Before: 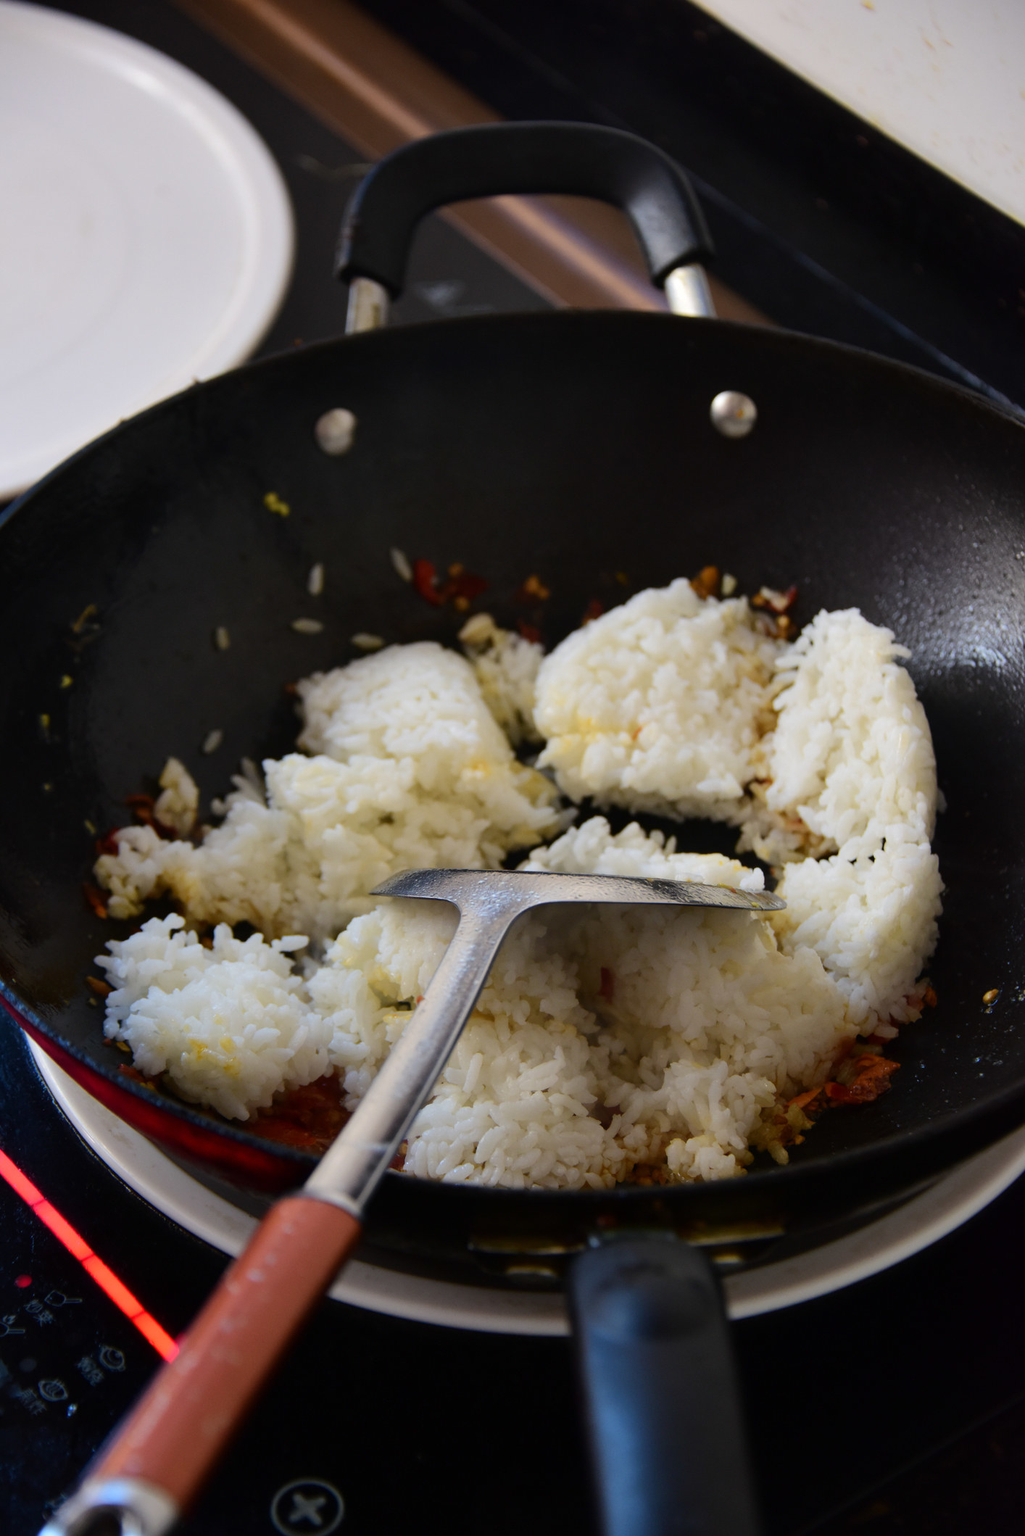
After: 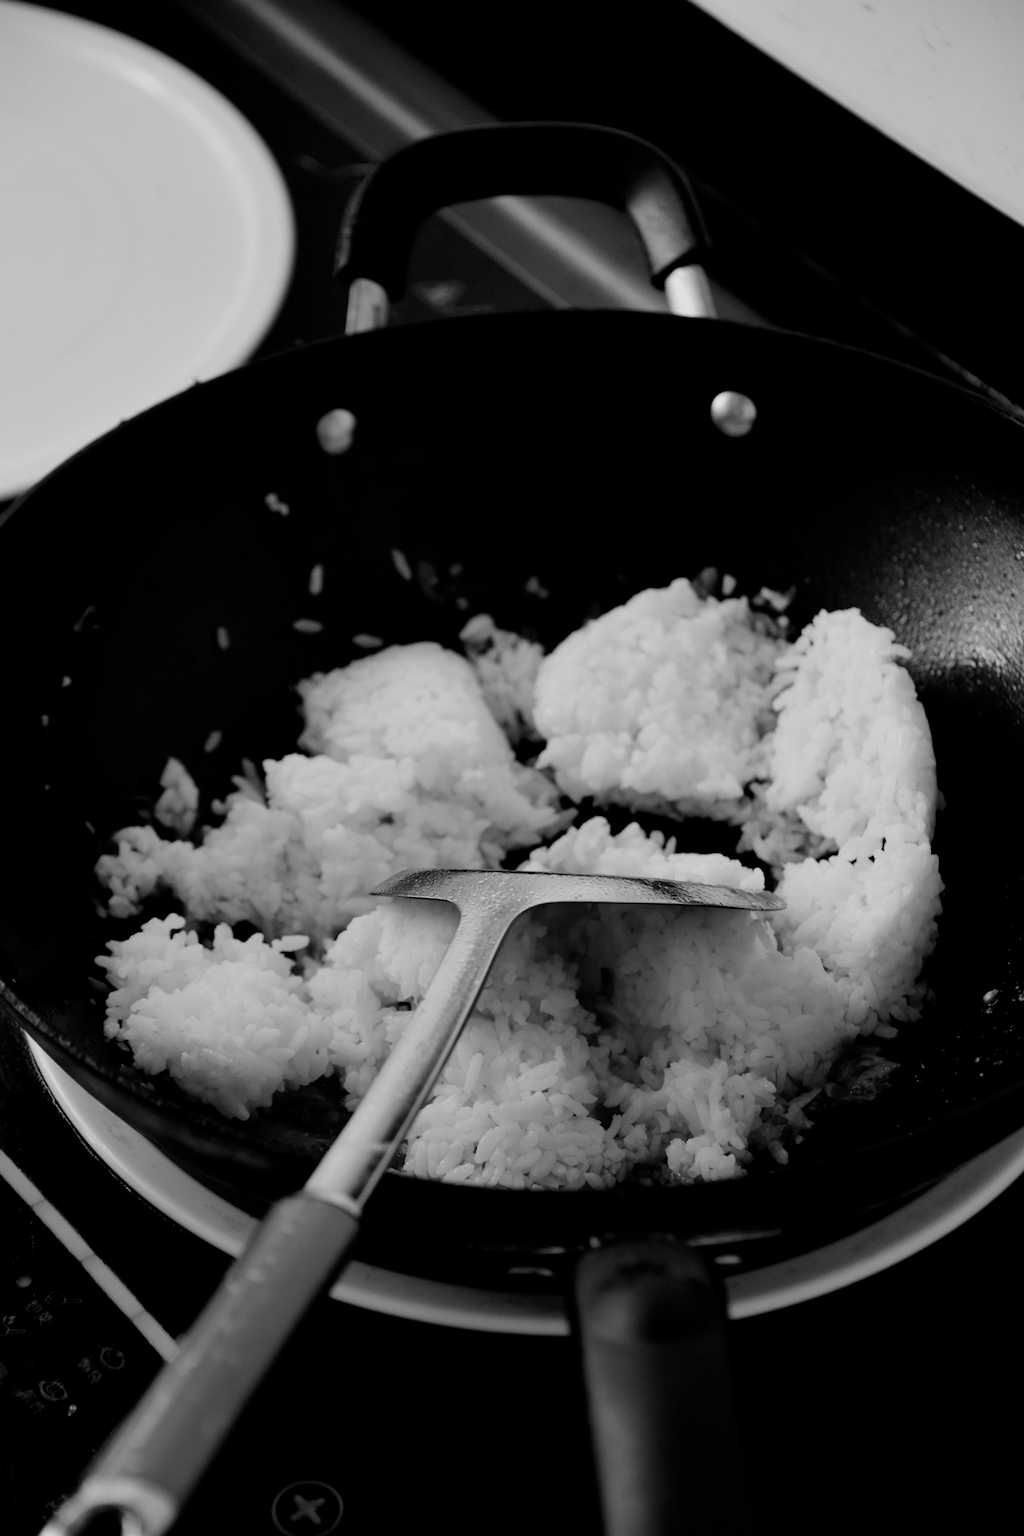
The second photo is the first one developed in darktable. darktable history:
filmic rgb: black relative exposure -7.75 EV, white relative exposure 4.4 EV, threshold 3 EV, target black luminance 0%, hardness 3.76, latitude 50.51%, contrast 1.074, highlights saturation mix 10%, shadows ↔ highlights balance -0.22%, color science v4 (2020), enable highlight reconstruction true
monochrome: on, module defaults
